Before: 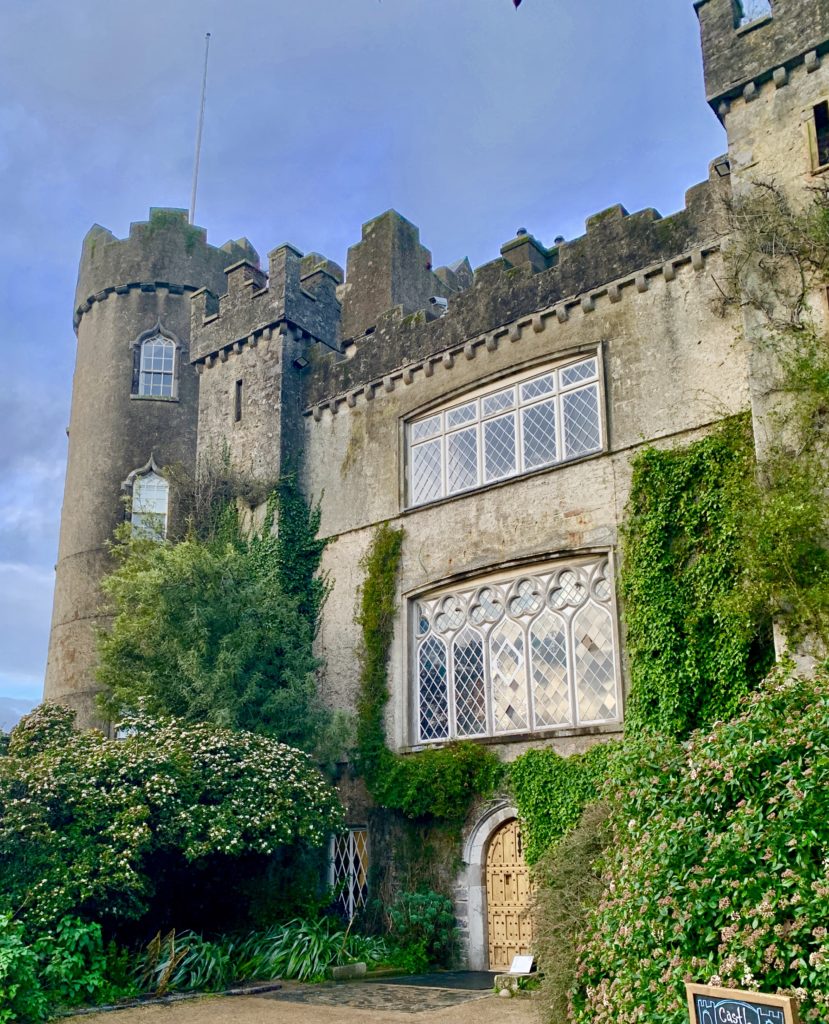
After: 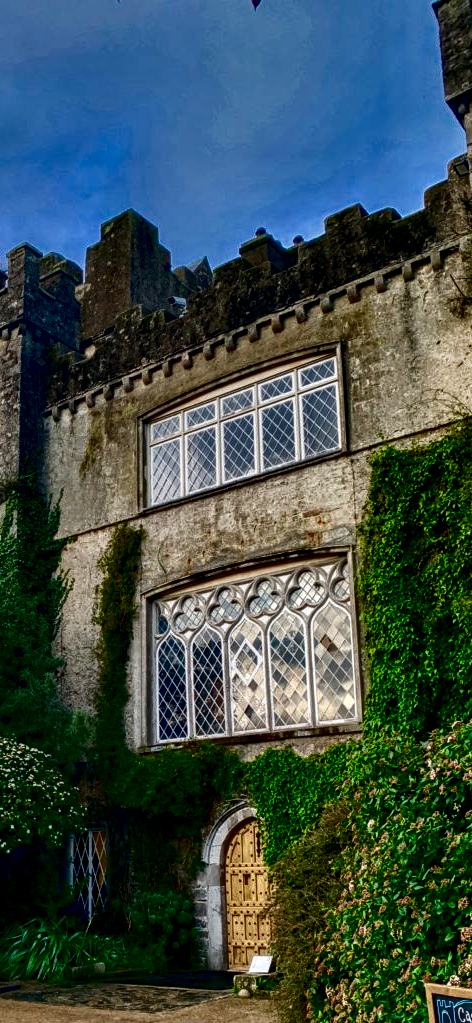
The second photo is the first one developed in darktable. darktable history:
crop: left 31.513%, top 0.005%, right 11.526%
contrast brightness saturation: contrast 0.086, brightness -0.582, saturation 0.171
local contrast: detail 150%
